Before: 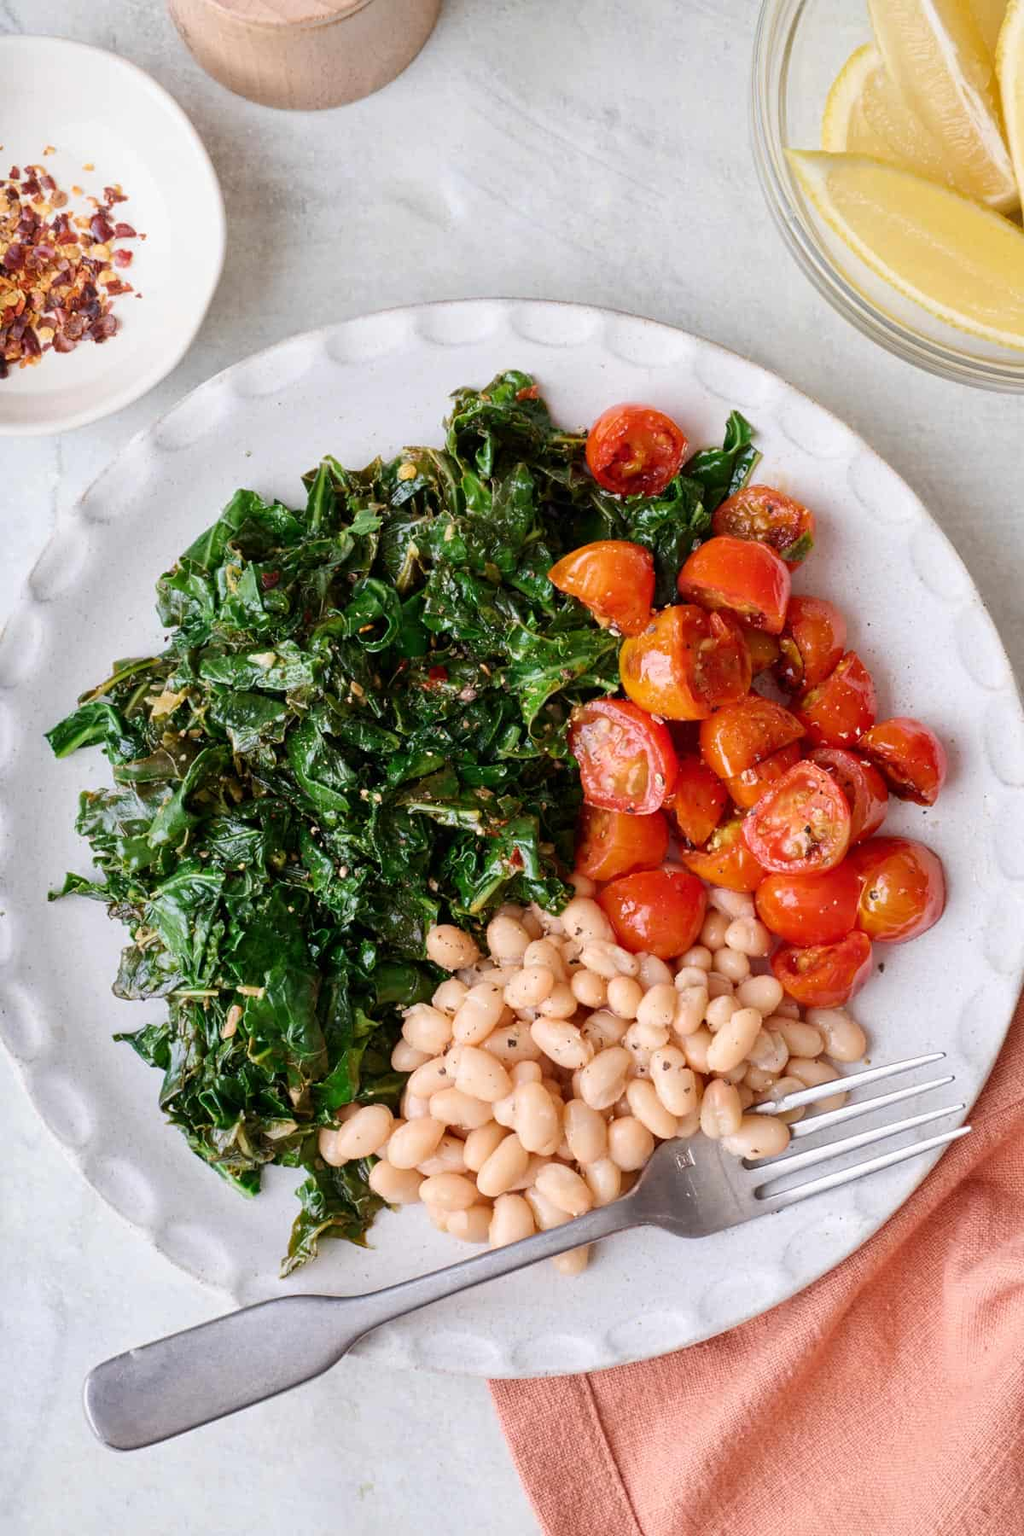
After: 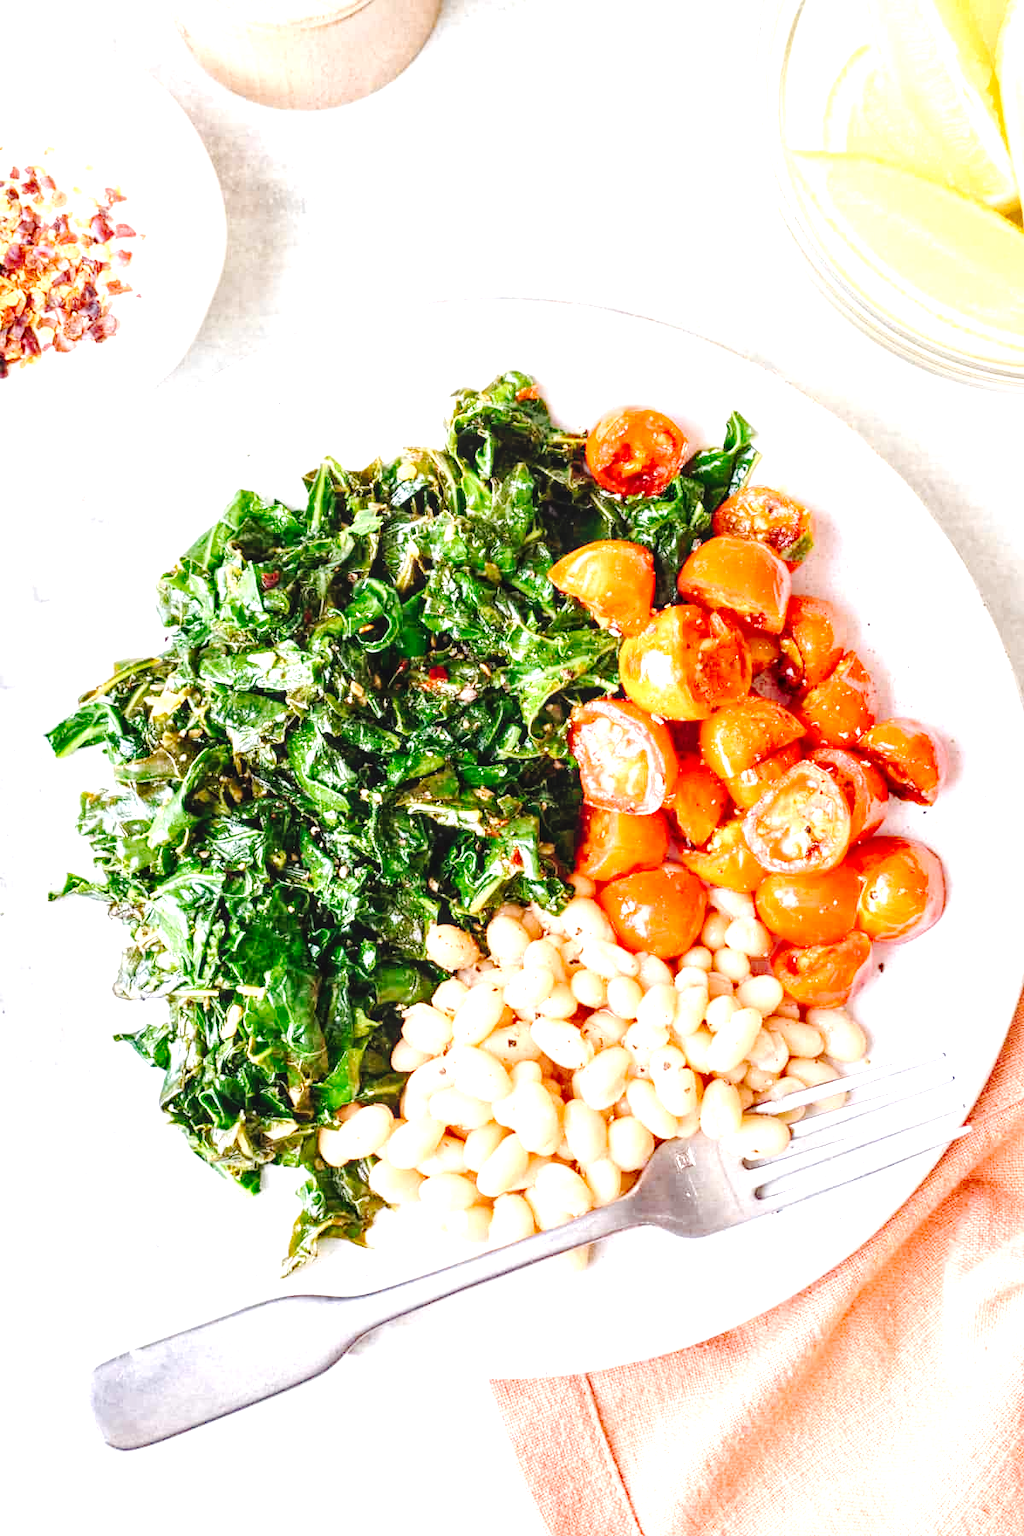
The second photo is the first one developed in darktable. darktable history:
tone curve: curves: ch0 [(0, 0) (0.003, 0.014) (0.011, 0.017) (0.025, 0.023) (0.044, 0.035) (0.069, 0.04) (0.1, 0.062) (0.136, 0.099) (0.177, 0.152) (0.224, 0.214) (0.277, 0.291) (0.335, 0.383) (0.399, 0.487) (0.468, 0.581) (0.543, 0.662) (0.623, 0.738) (0.709, 0.802) (0.801, 0.871) (0.898, 0.936) (1, 1)], preserve colors none
local contrast: on, module defaults
haze removal: compatibility mode true, adaptive false
exposure: black level correction 0, exposure 1.5 EV, compensate exposure bias true, compensate highlight preservation false
